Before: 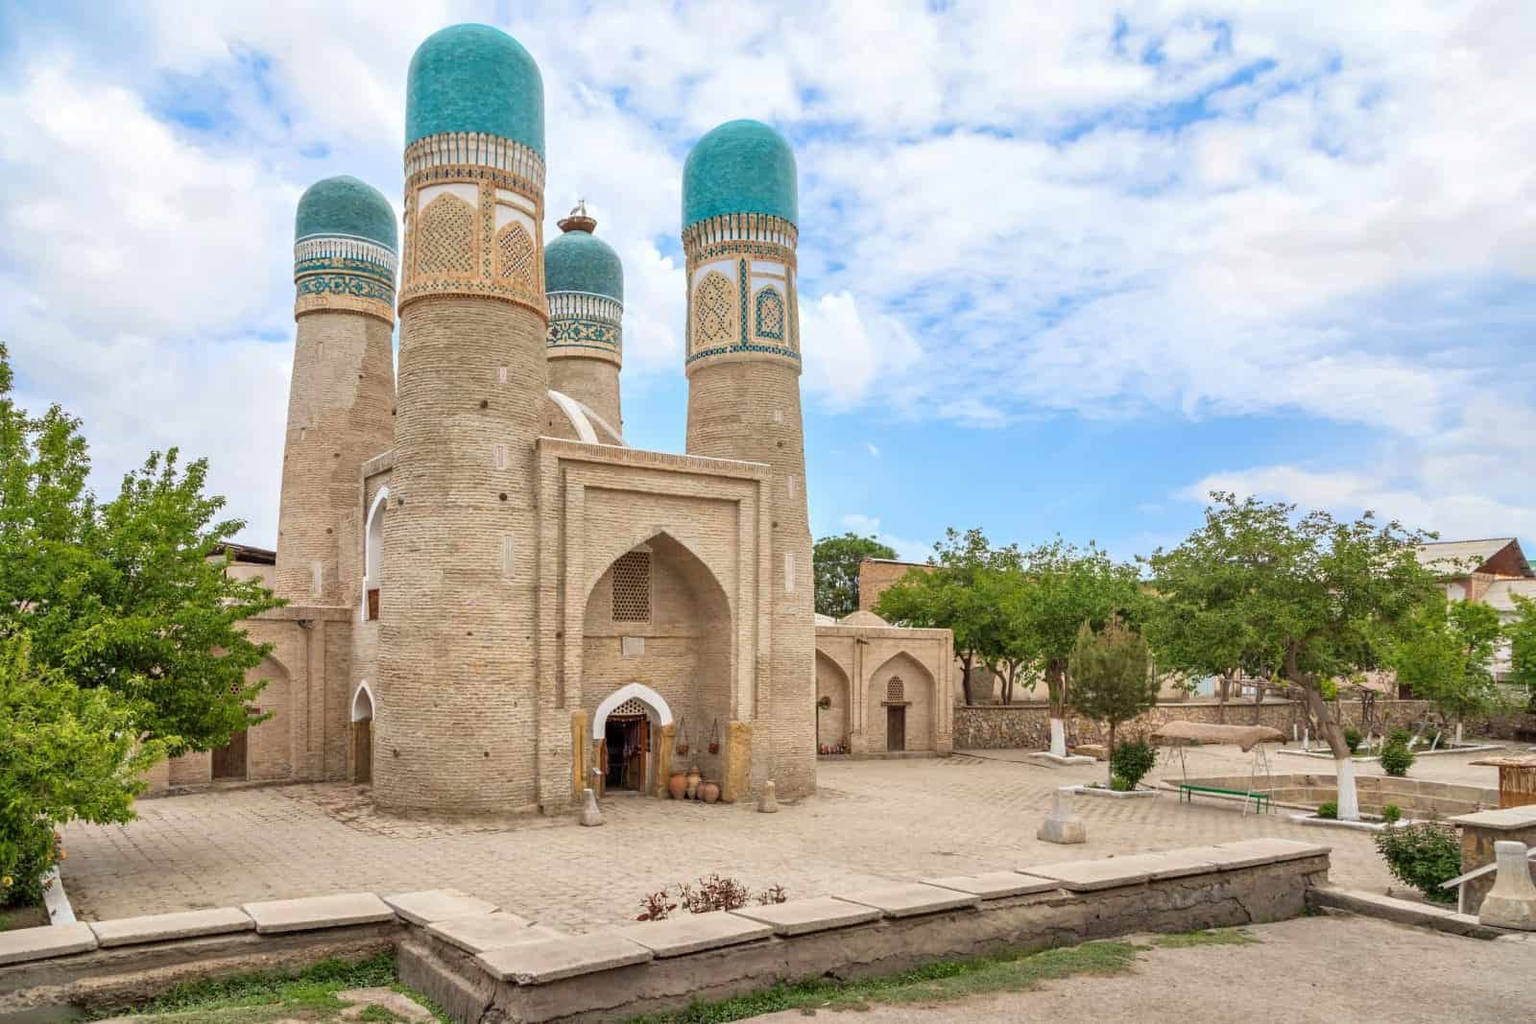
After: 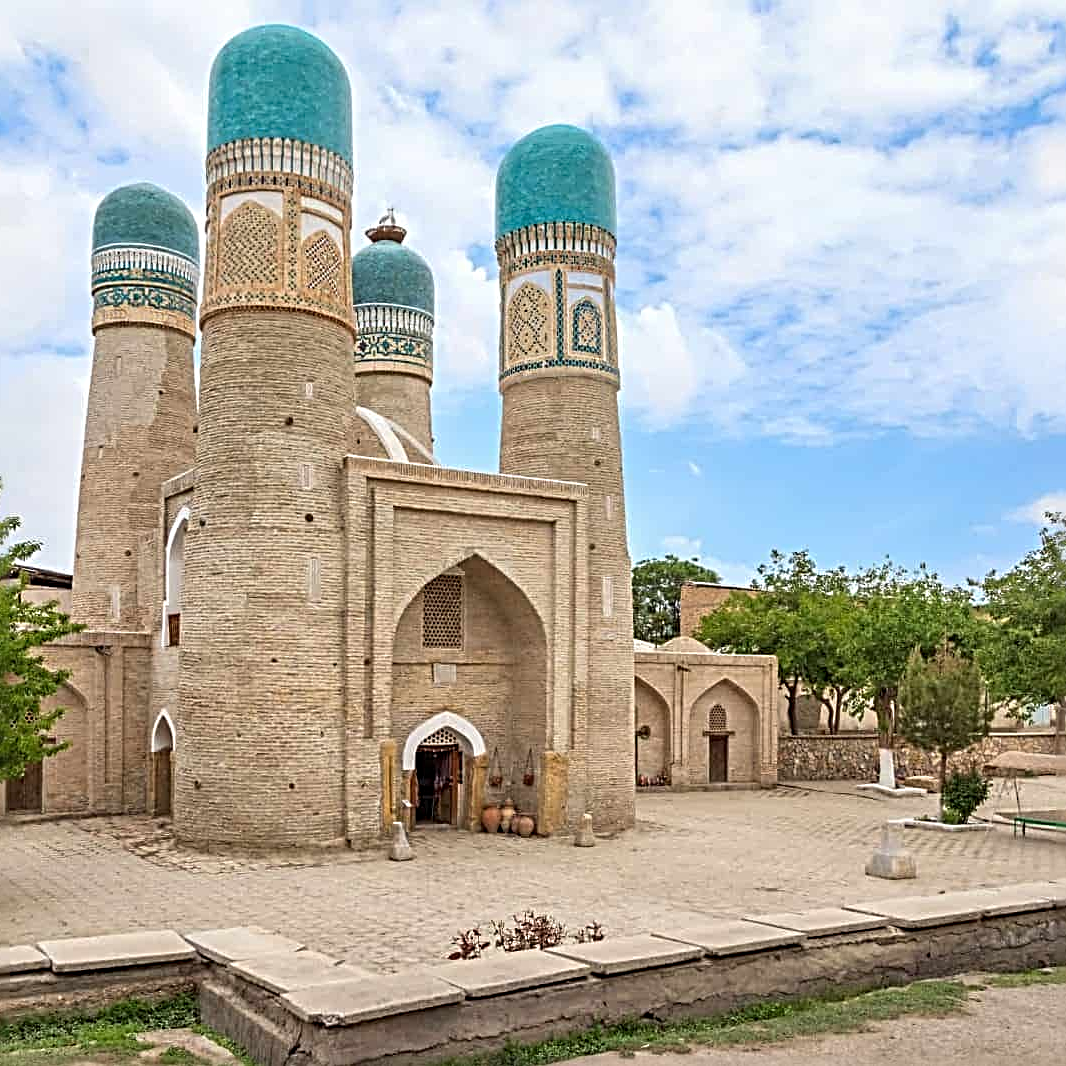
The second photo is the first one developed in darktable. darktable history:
sharpen: radius 3.69, amount 0.928
crop and rotate: left 13.537%, right 19.796%
